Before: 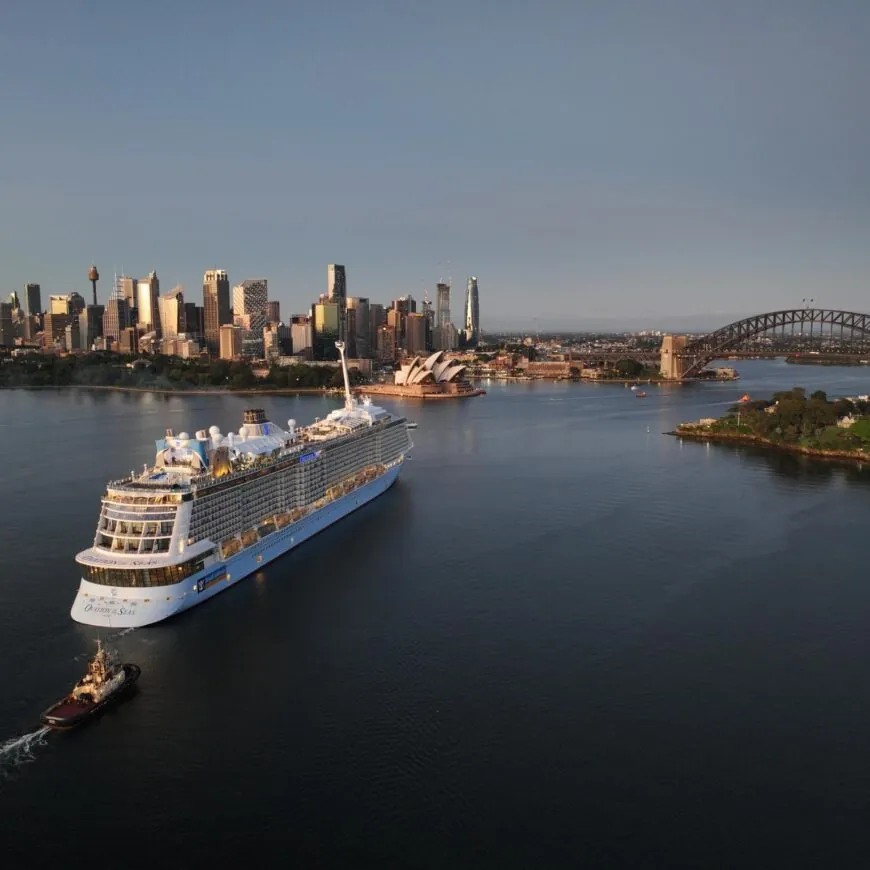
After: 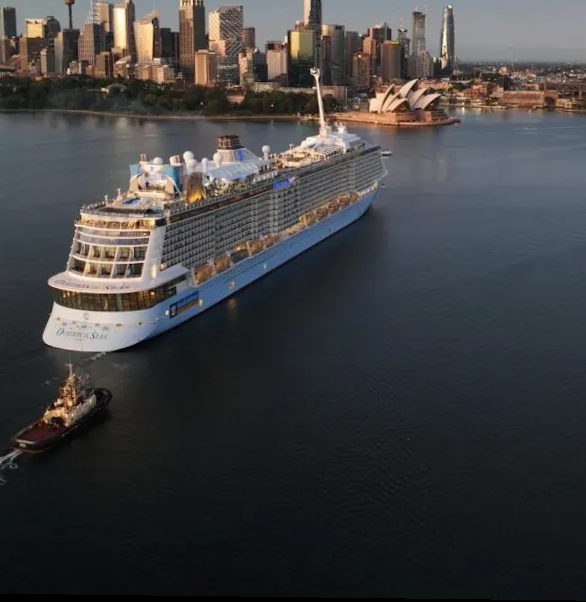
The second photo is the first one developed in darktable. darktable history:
crop and rotate: angle -0.676°, left 3.616%, top 31.539%, right 29.72%
